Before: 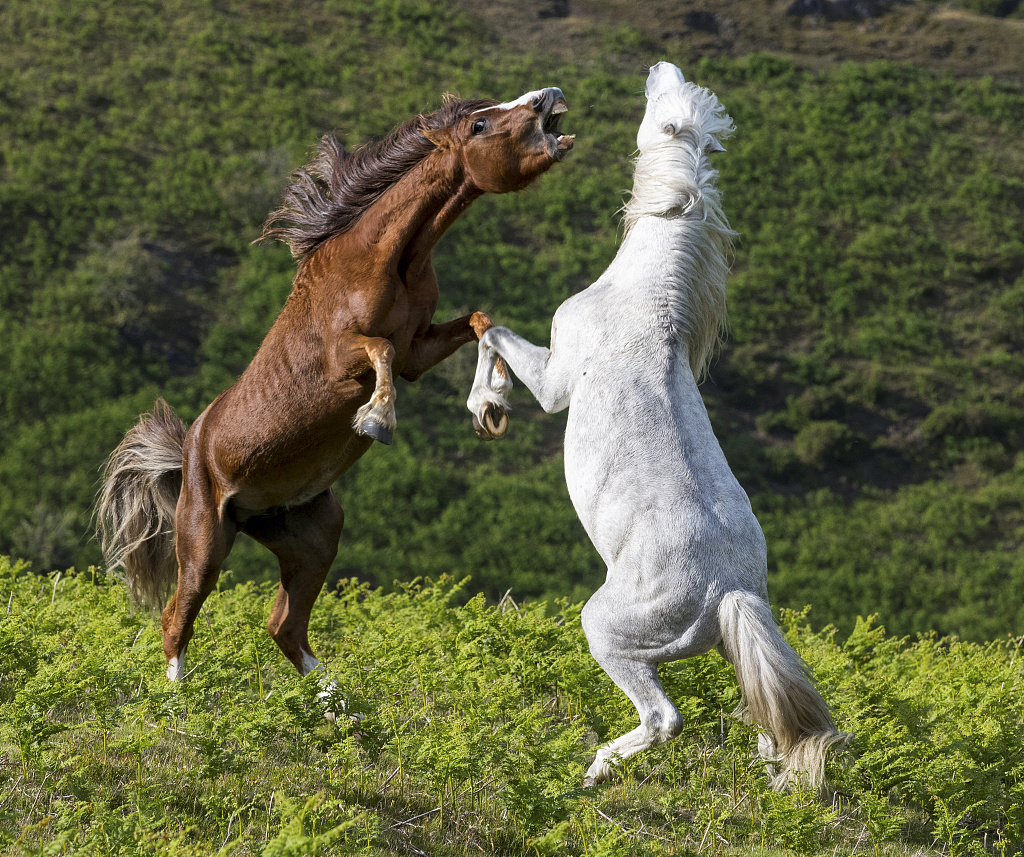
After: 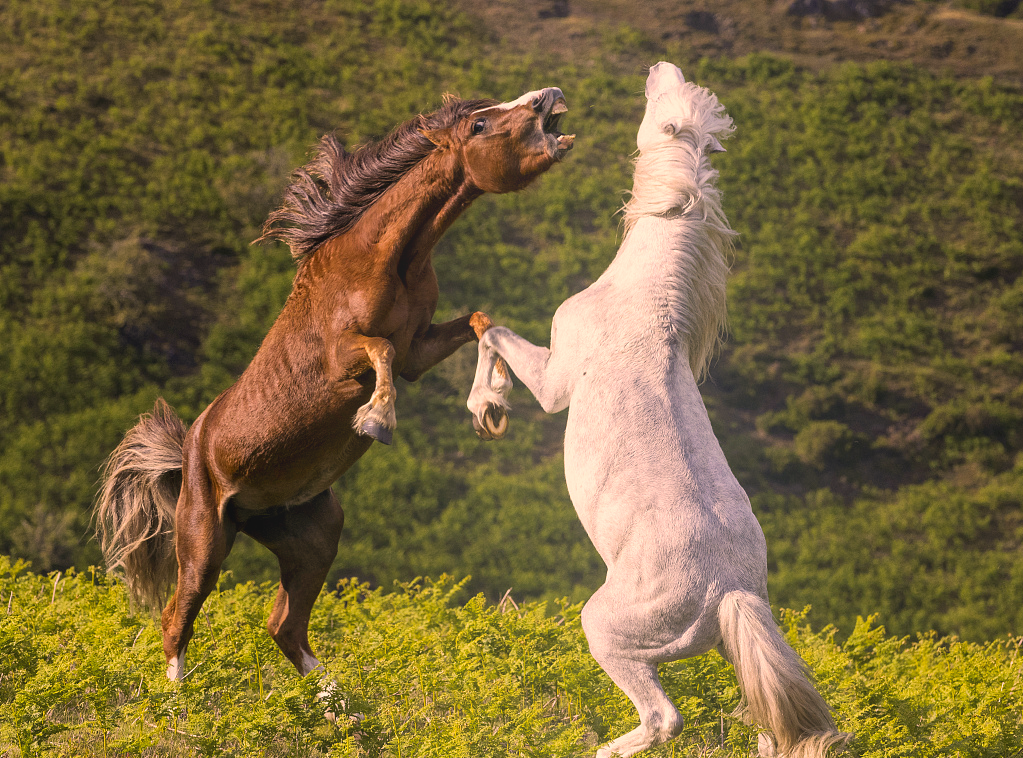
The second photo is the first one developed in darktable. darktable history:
color correction: highlights a* 21.88, highlights b* 22.25
crop and rotate: top 0%, bottom 11.49%
shadows and highlights: shadows 10, white point adjustment 1, highlights -40
bloom: size 40%
